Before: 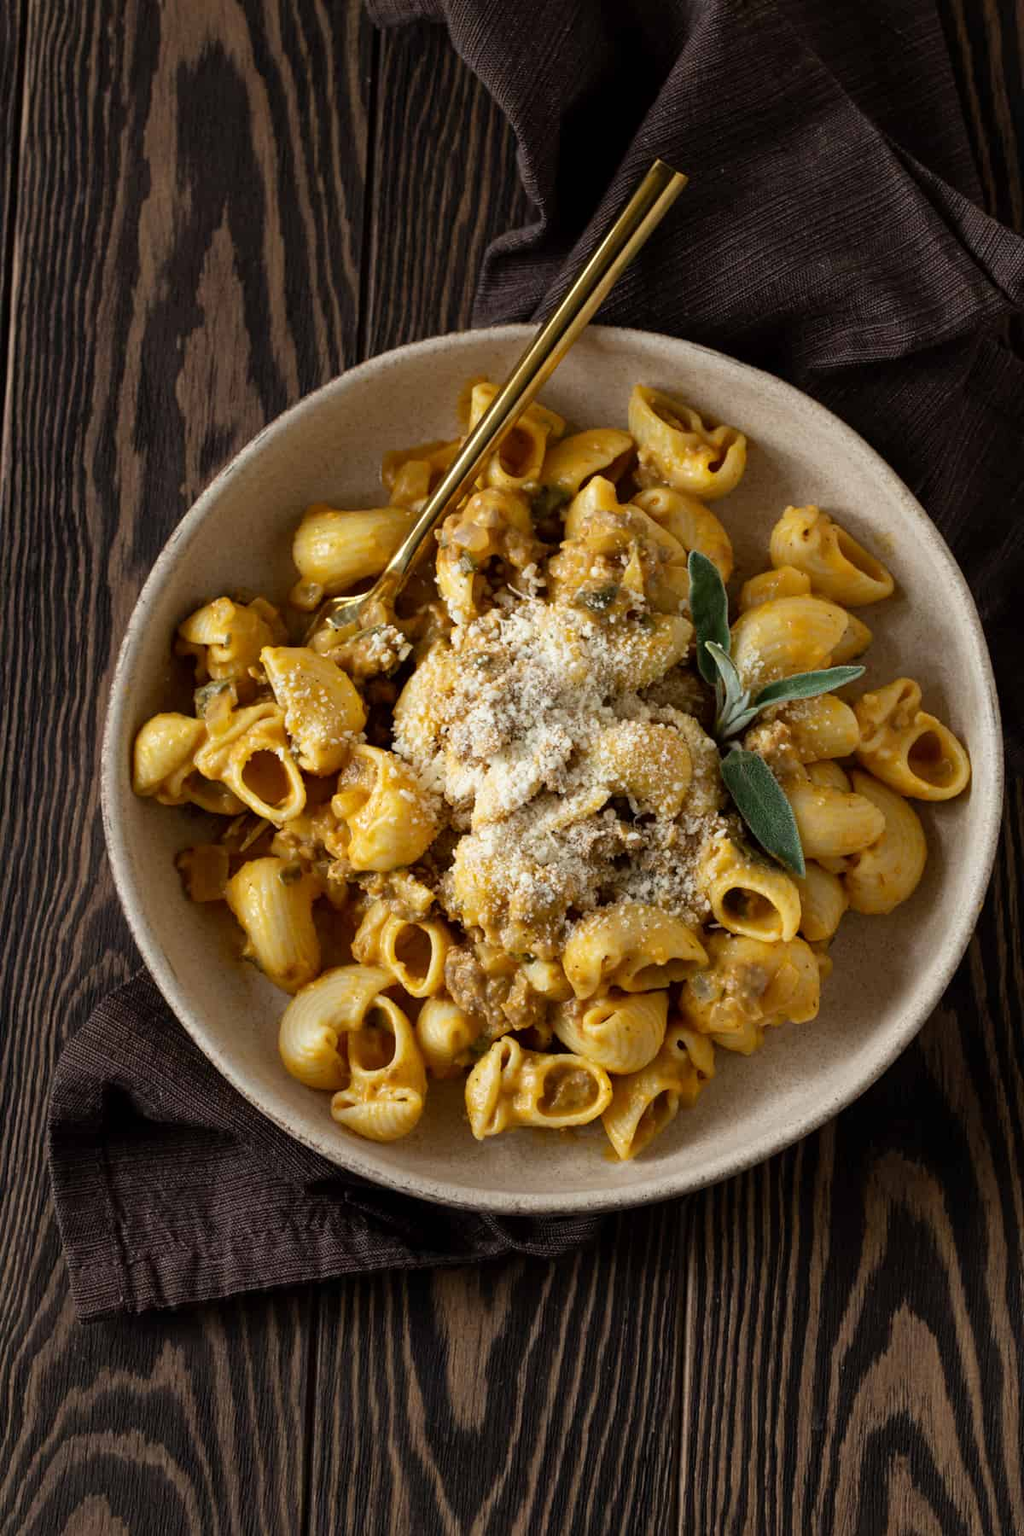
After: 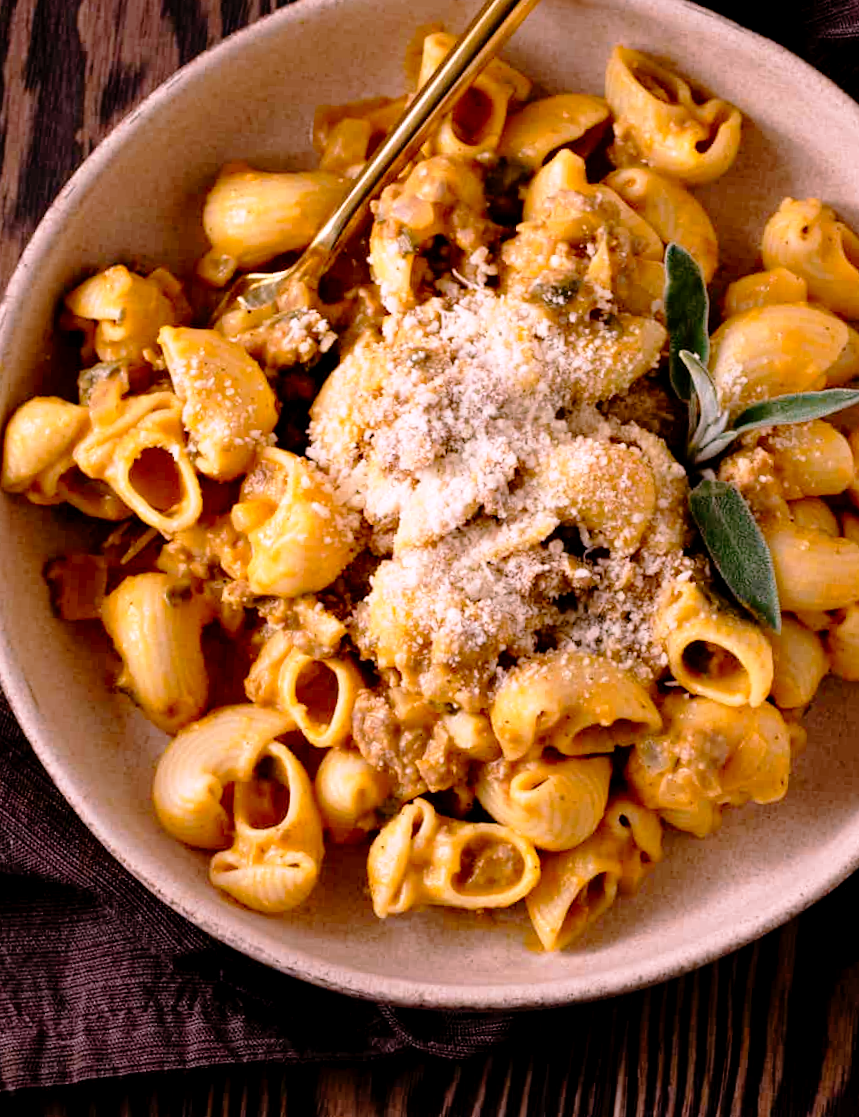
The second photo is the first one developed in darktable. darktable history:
tone curve: curves: ch0 [(0, 0) (0.003, 0.003) (0.011, 0.006) (0.025, 0.015) (0.044, 0.025) (0.069, 0.034) (0.1, 0.052) (0.136, 0.092) (0.177, 0.157) (0.224, 0.228) (0.277, 0.305) (0.335, 0.392) (0.399, 0.466) (0.468, 0.543) (0.543, 0.612) (0.623, 0.692) (0.709, 0.78) (0.801, 0.865) (0.898, 0.935) (1, 1)], preserve colors none
exposure: black level correction 0.005, exposure 0.014 EV, compensate highlight preservation false
white balance: red 1.188, blue 1.11
crop and rotate: angle -3.37°, left 9.79%, top 20.73%, right 12.42%, bottom 11.82%
